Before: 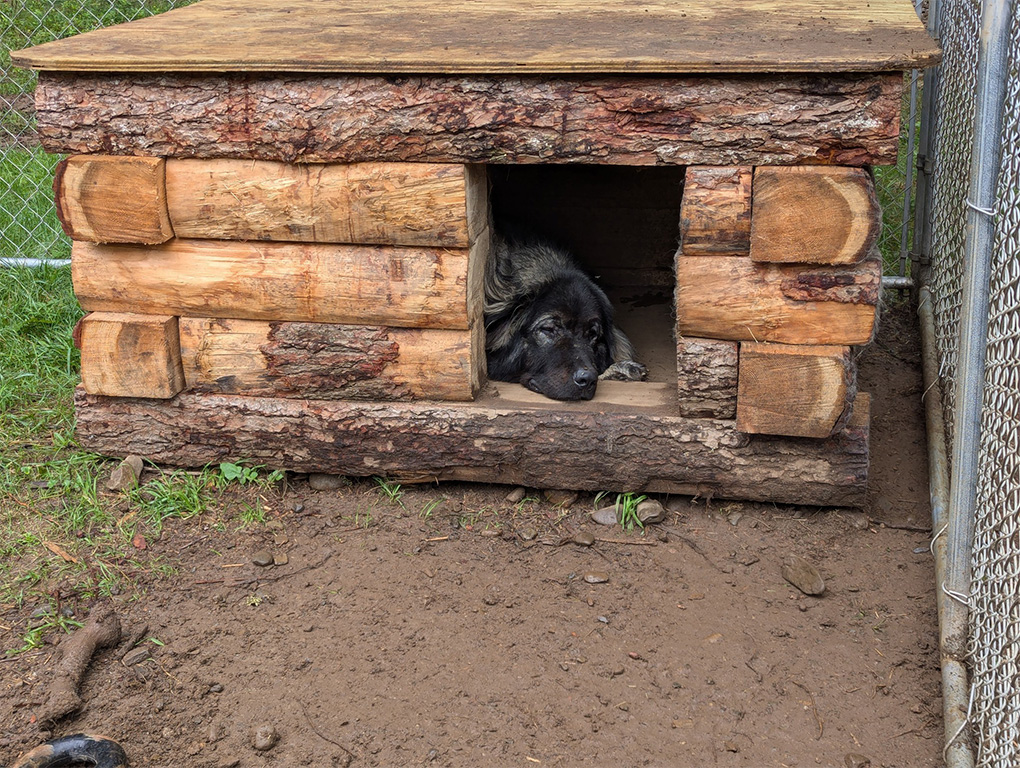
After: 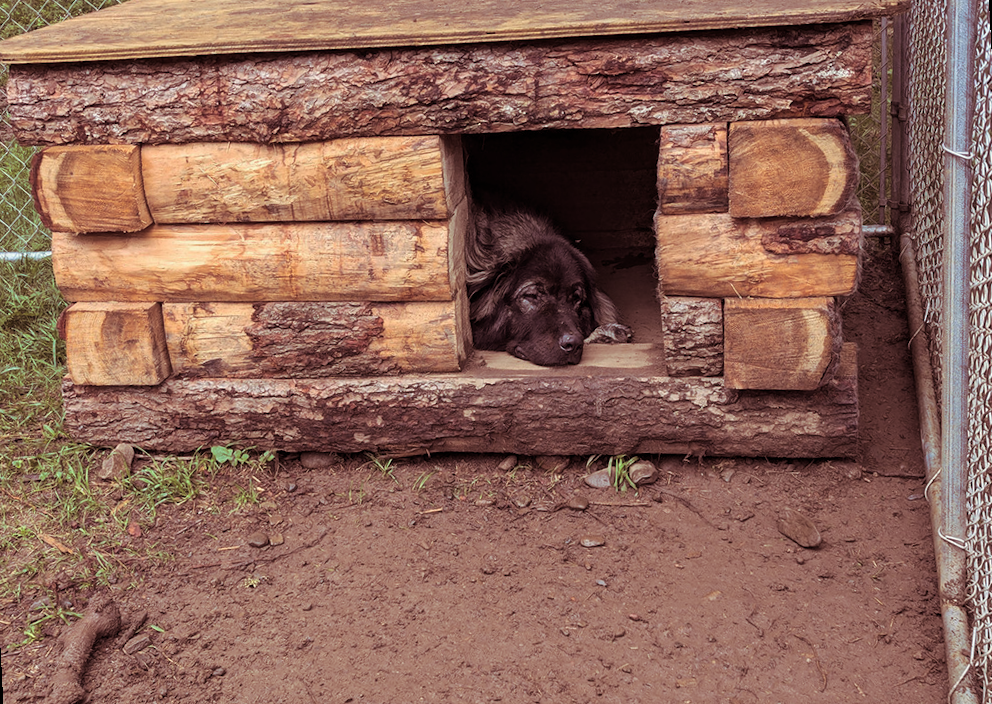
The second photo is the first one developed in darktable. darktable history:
rotate and perspective: rotation -3°, crop left 0.031, crop right 0.968, crop top 0.07, crop bottom 0.93
split-toning: on, module defaults
